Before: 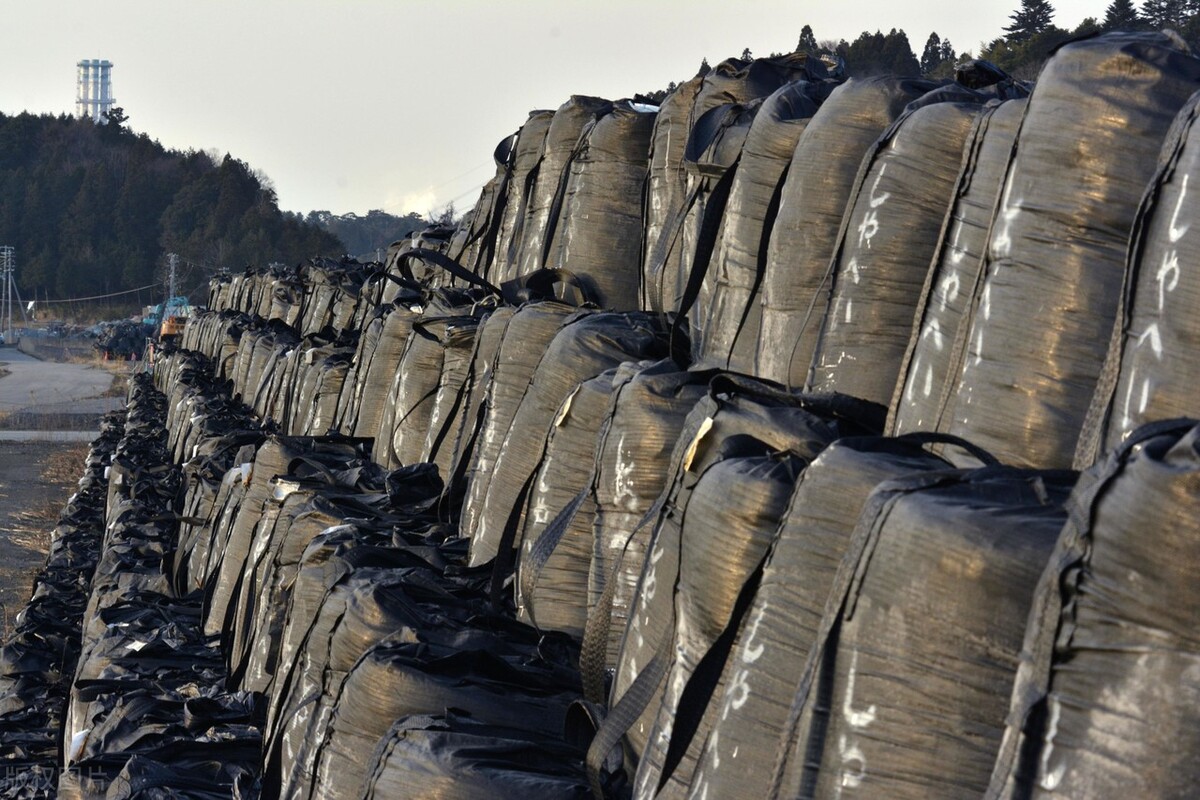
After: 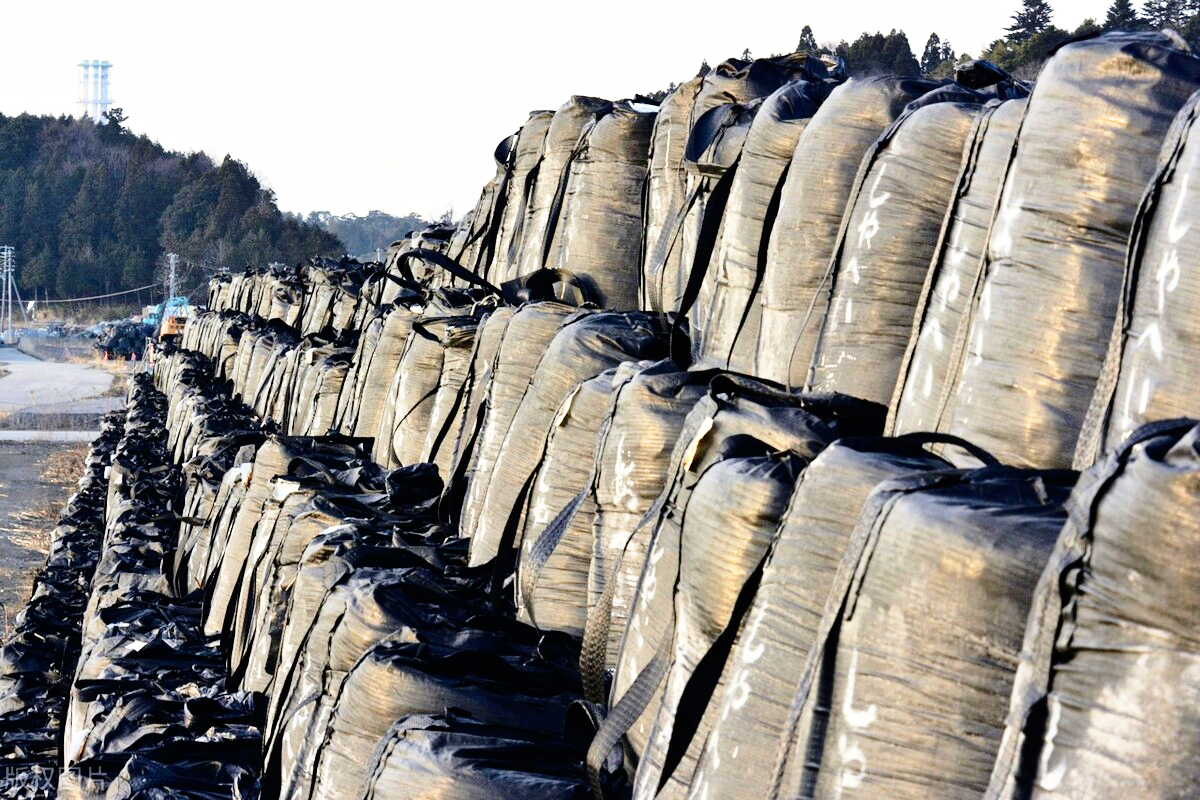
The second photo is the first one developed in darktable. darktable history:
tone curve: curves: ch0 [(0, 0) (0.004, 0.001) (0.133, 0.112) (0.325, 0.362) (0.832, 0.893) (1, 1)], color space Lab, independent channels, preserve colors none
base curve: curves: ch0 [(0, 0) (0.012, 0.01) (0.073, 0.168) (0.31, 0.711) (0.645, 0.957) (1, 1)], preserve colors none
